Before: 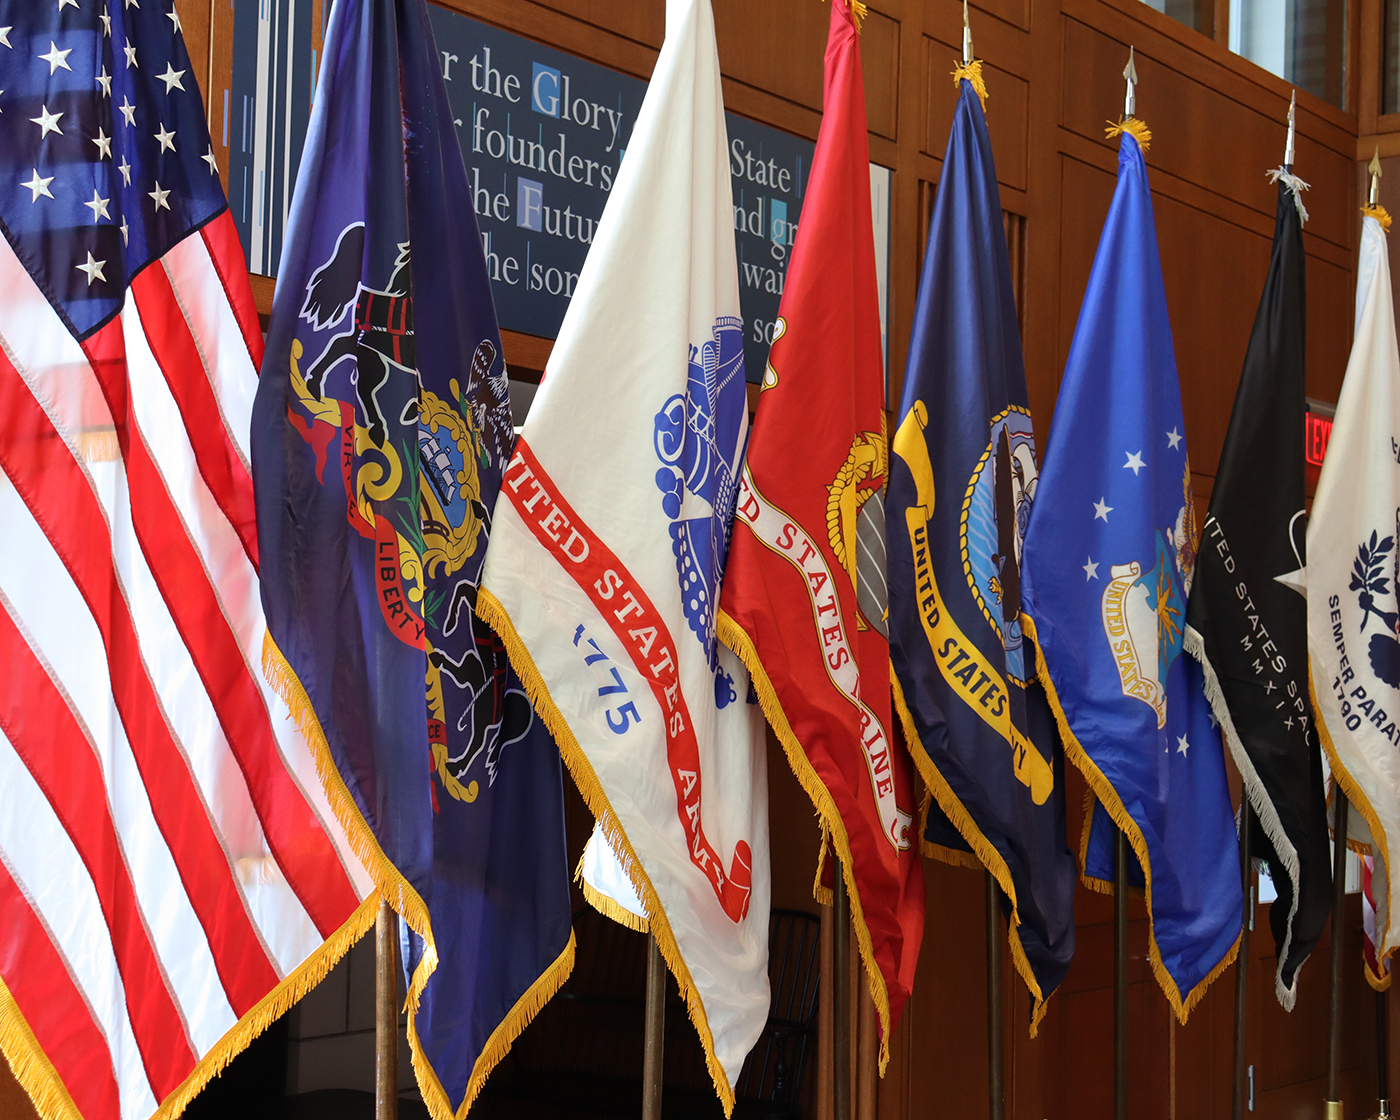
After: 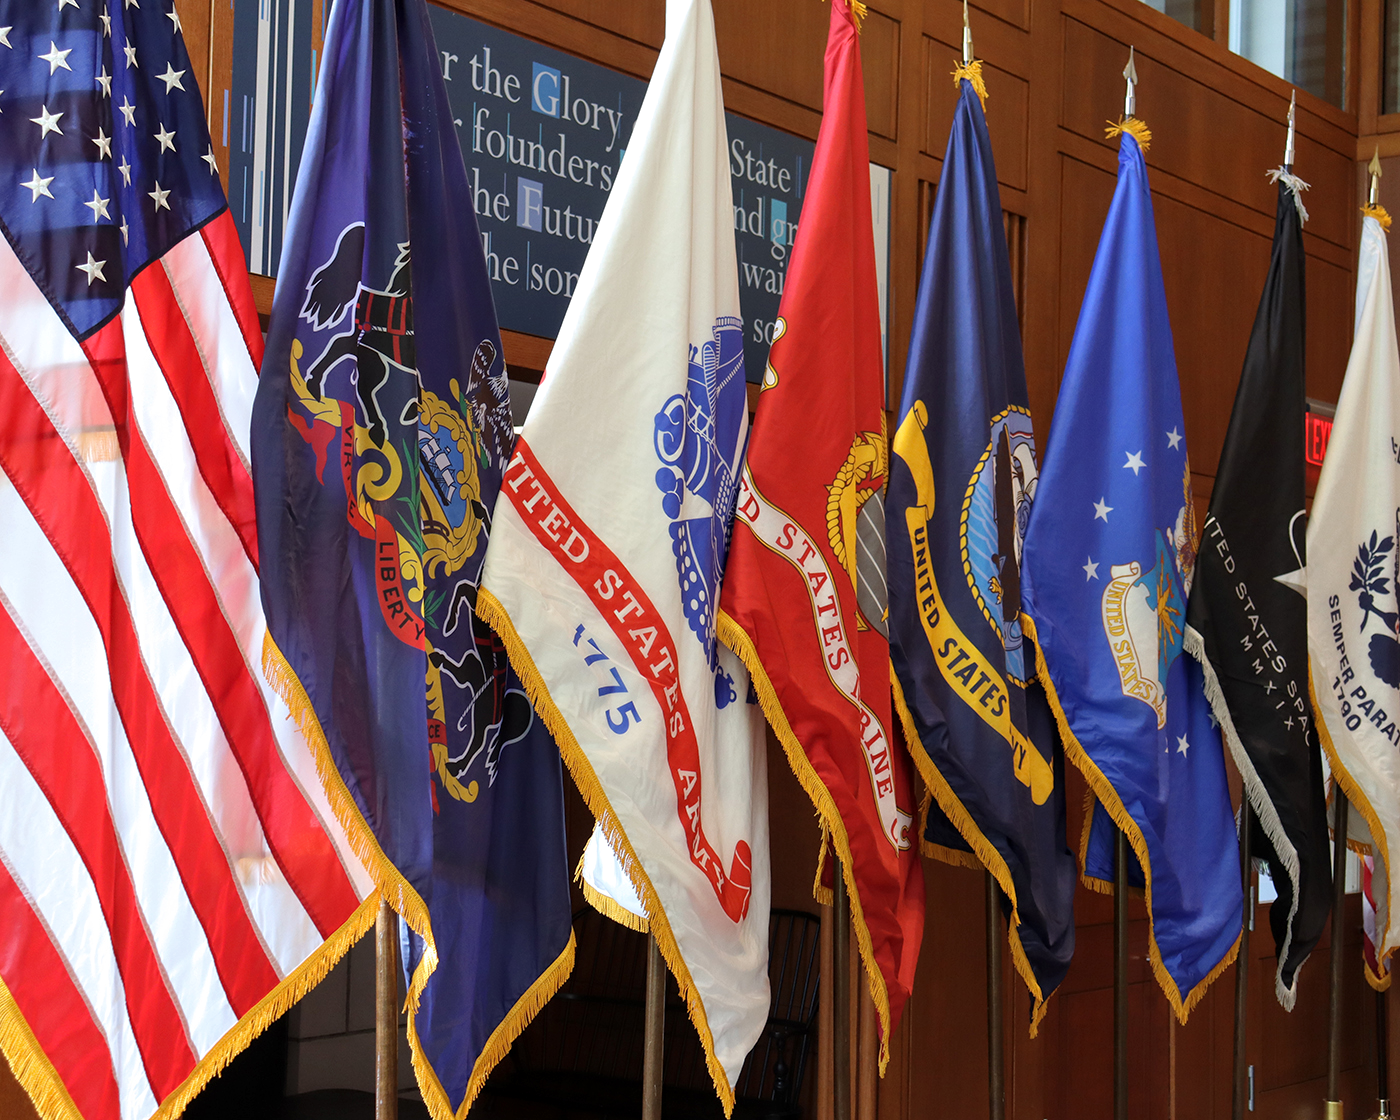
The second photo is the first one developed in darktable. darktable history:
local contrast: highlights 100%, shadows 99%, detail 120%, midtone range 0.2
shadows and highlights: shadows 25.41, highlights -23.8
